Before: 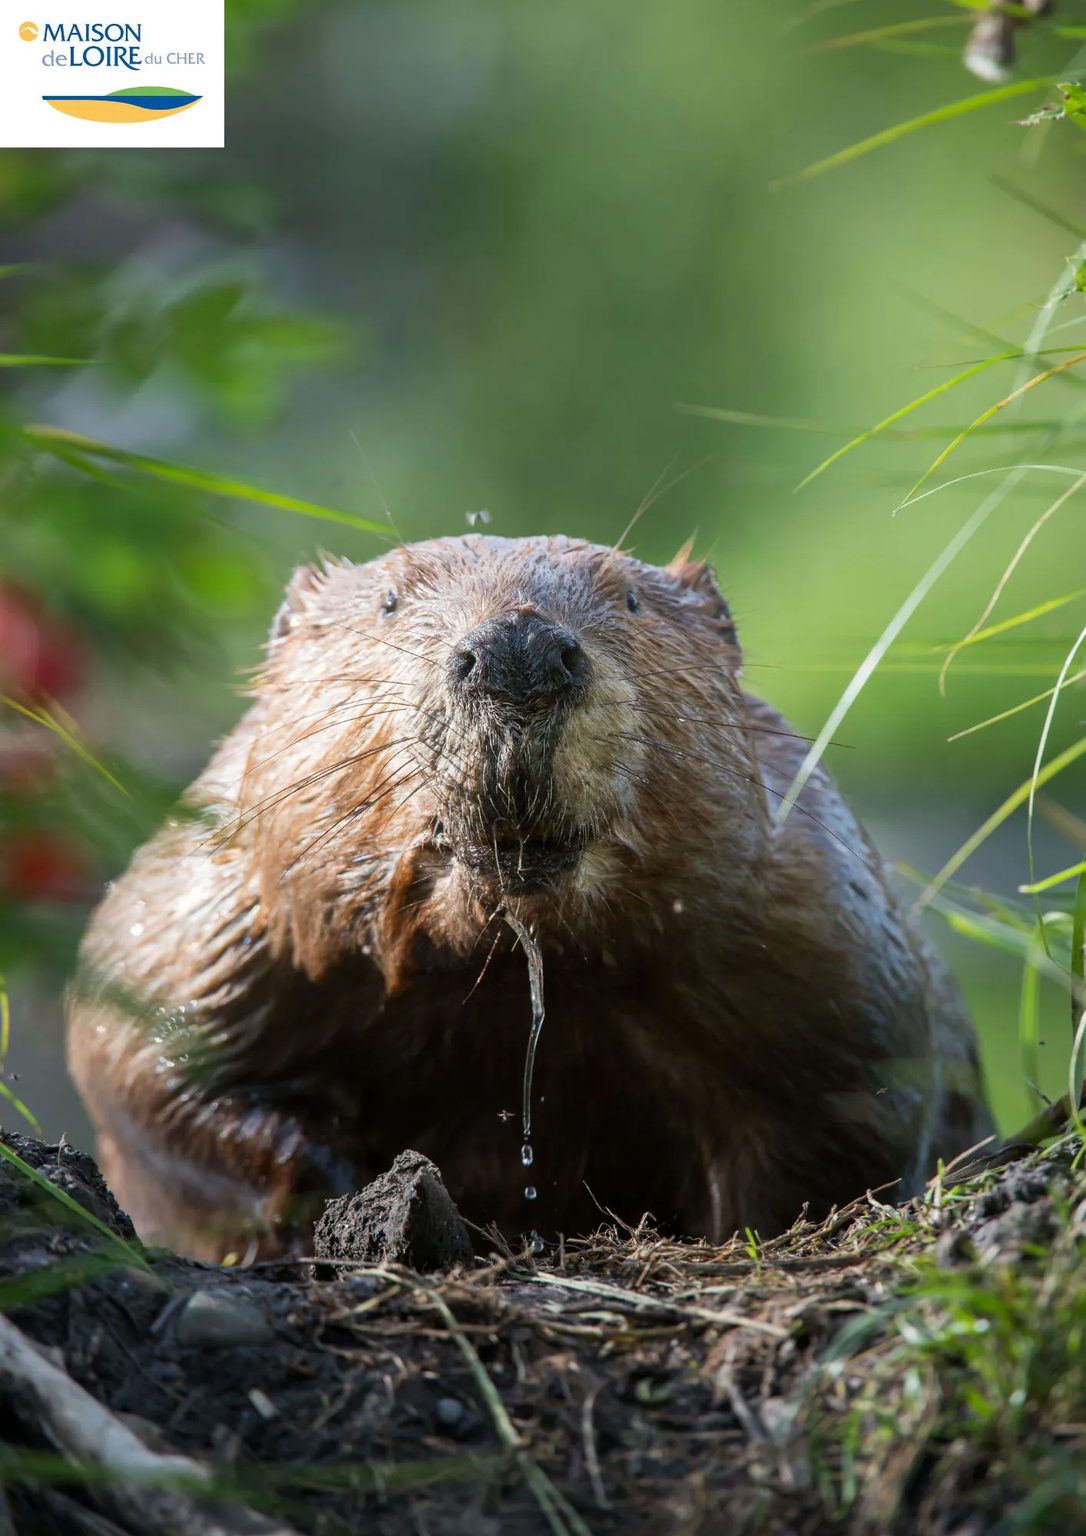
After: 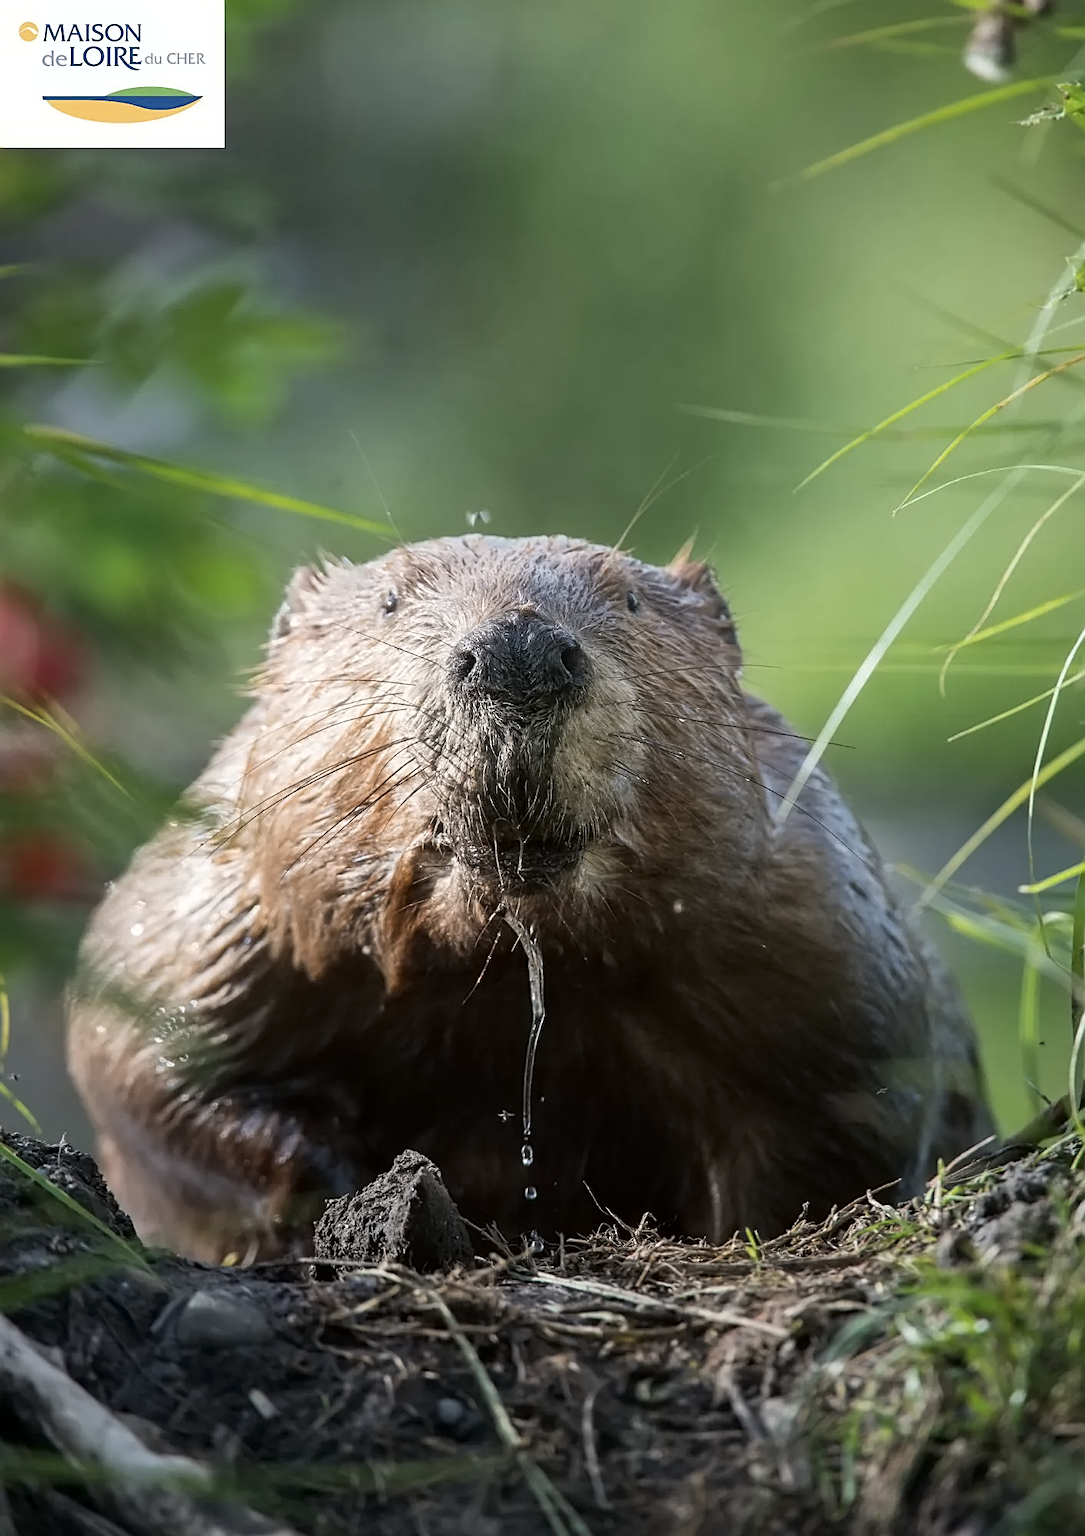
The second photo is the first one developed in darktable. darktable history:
contrast equalizer: y [[0.5 ×6], [0.5 ×6], [0.5 ×6], [0 ×6], [0, 0.039, 0.251, 0.29, 0.293, 0.292]]
contrast brightness saturation: saturation -0.154
sharpen: on, module defaults
